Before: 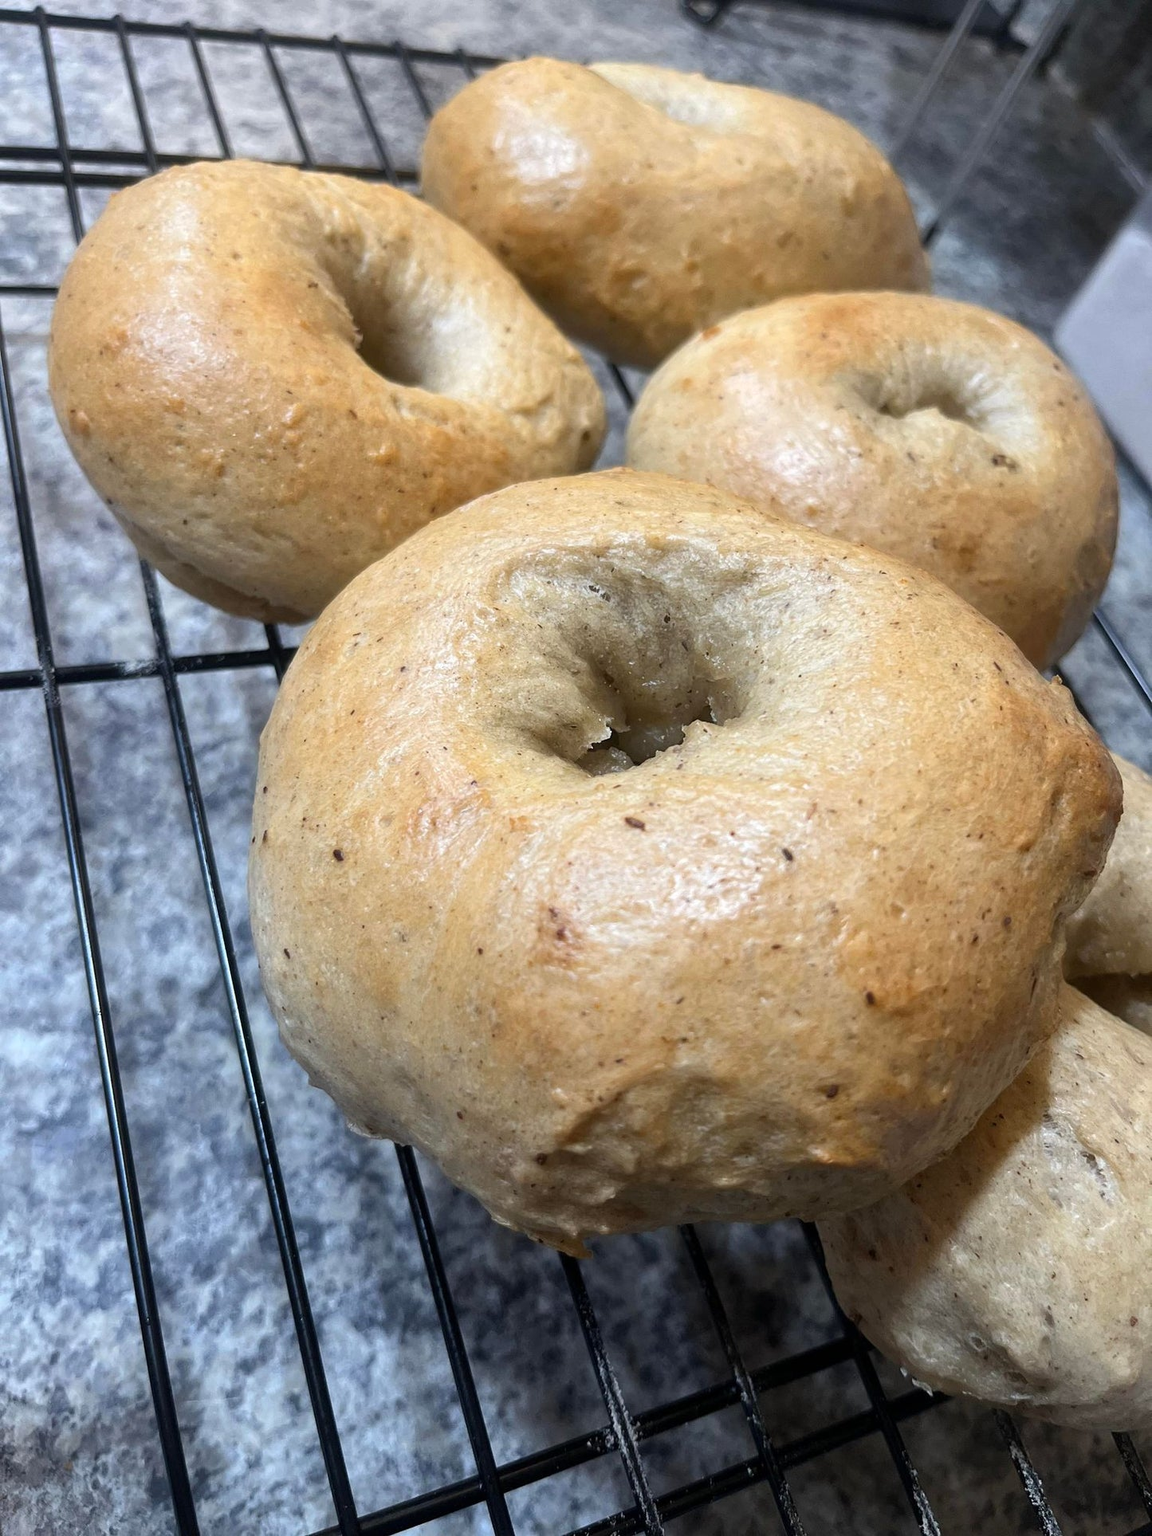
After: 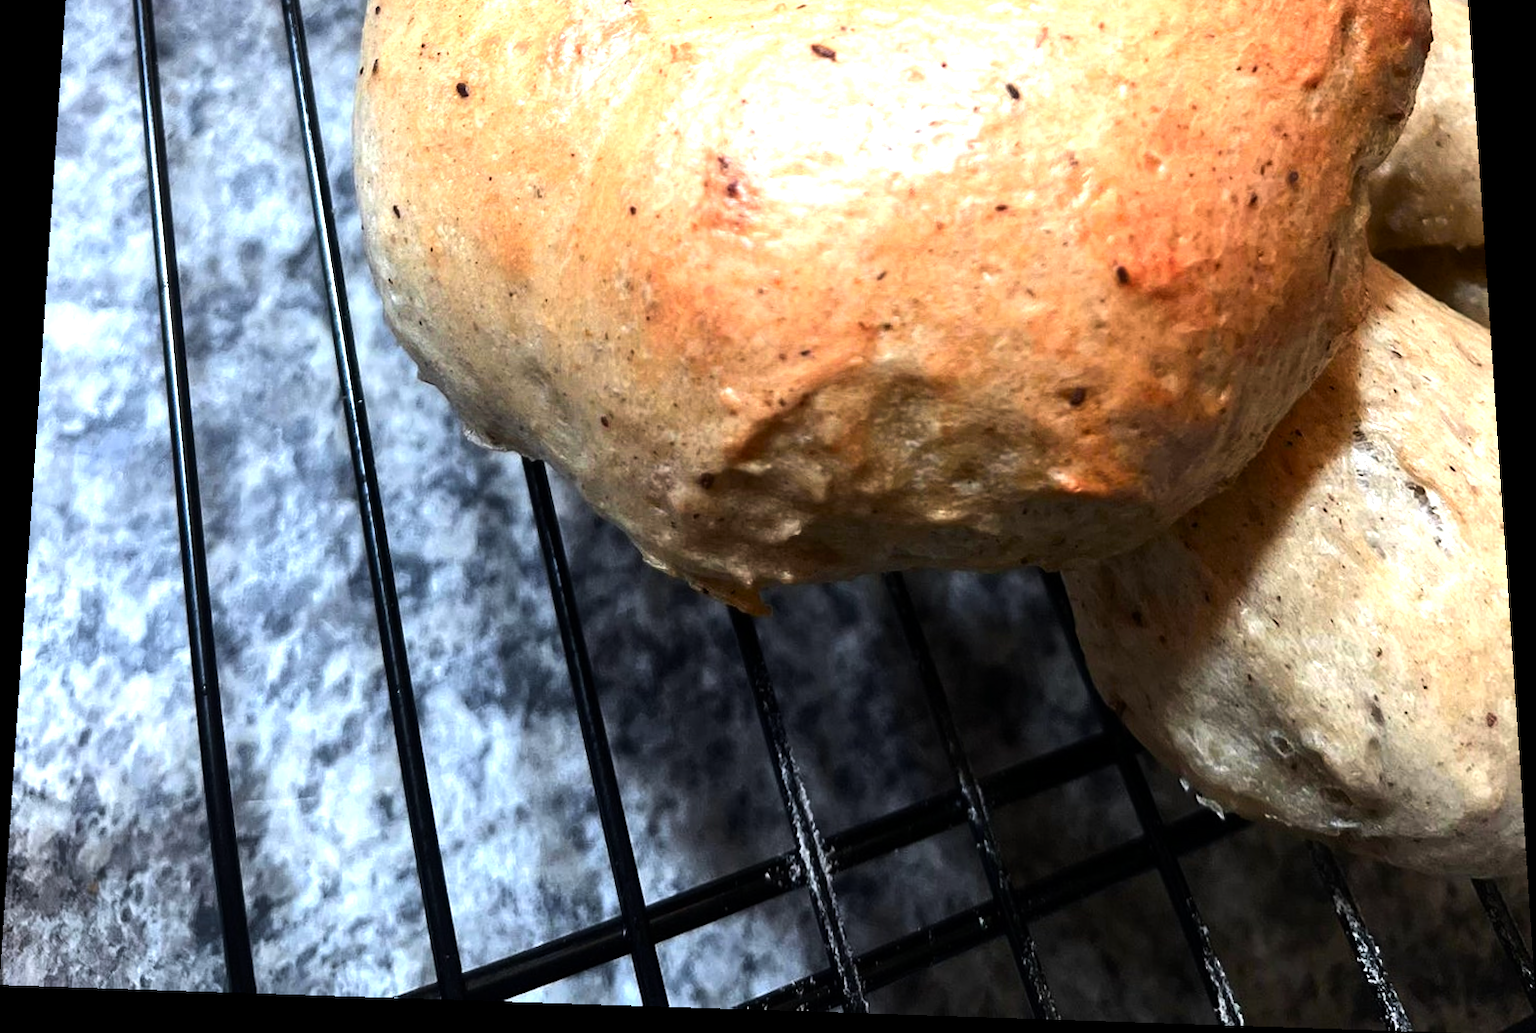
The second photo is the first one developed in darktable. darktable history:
rotate and perspective: rotation 0.128°, lens shift (vertical) -0.181, lens shift (horizontal) -0.044, shear 0.001, automatic cropping off
crop and rotate: top 46.237%
tone equalizer: -8 EV -1.08 EV, -7 EV -1.01 EV, -6 EV -0.867 EV, -5 EV -0.578 EV, -3 EV 0.578 EV, -2 EV 0.867 EV, -1 EV 1.01 EV, +0 EV 1.08 EV, edges refinement/feathering 500, mask exposure compensation -1.57 EV, preserve details no
color zones: curves: ch1 [(0.24, 0.629) (0.75, 0.5)]; ch2 [(0.255, 0.454) (0.745, 0.491)], mix 102.12%
